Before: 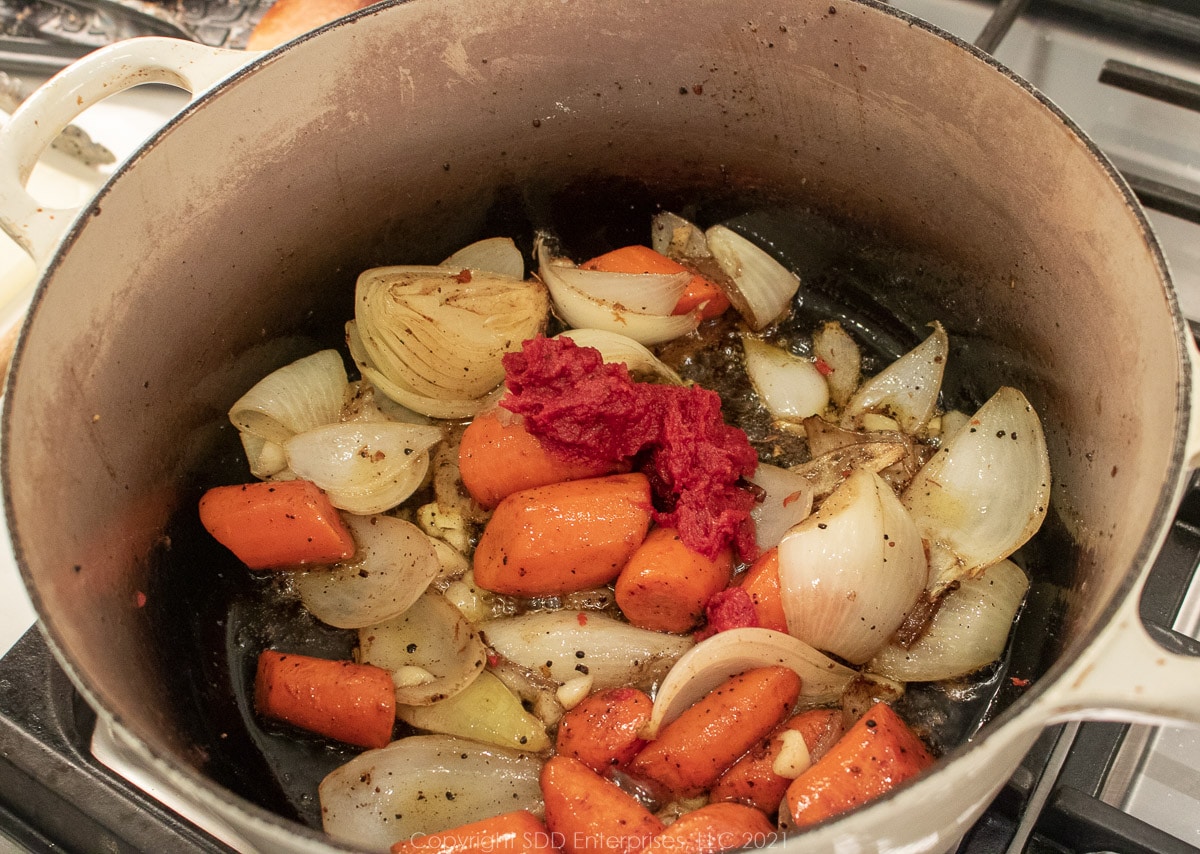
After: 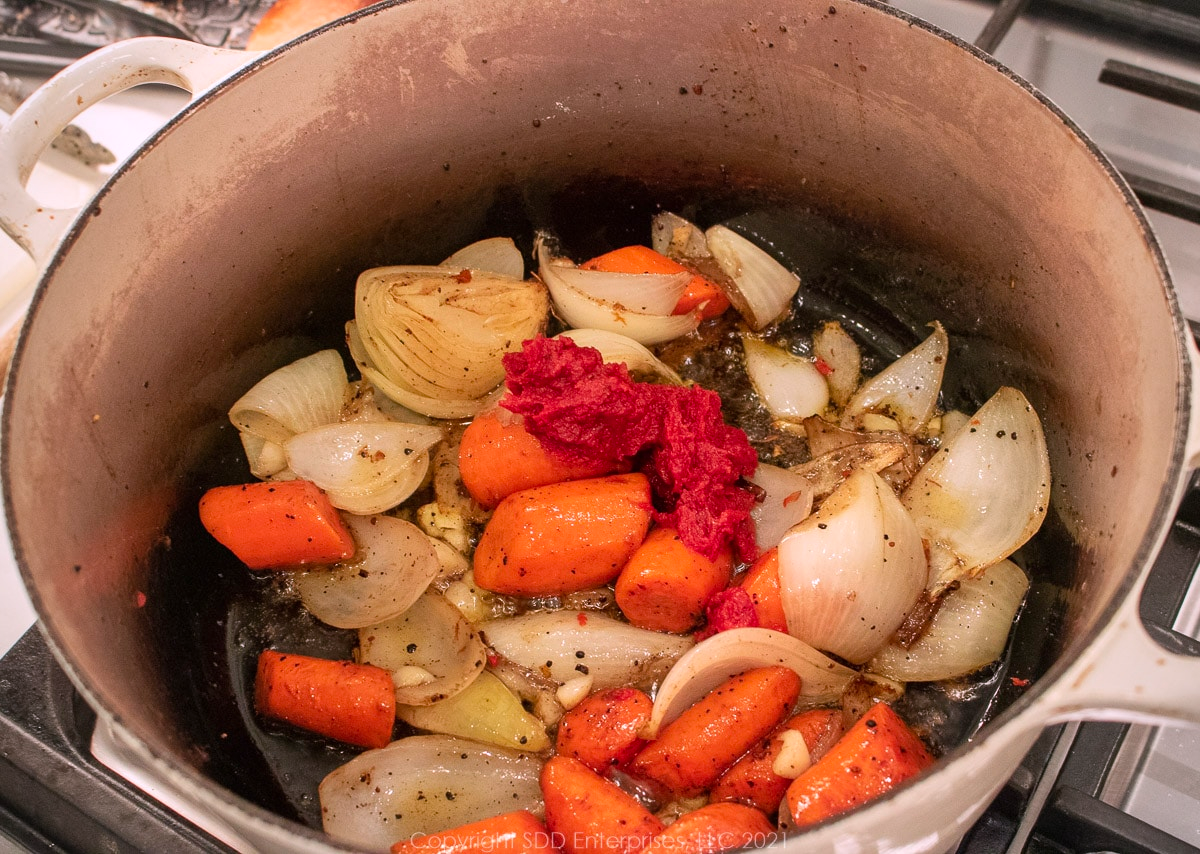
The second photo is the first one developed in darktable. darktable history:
shadows and highlights: soften with gaussian
vignetting: fall-off radius 81.94%
white balance: red 1.05, blue 1.072
